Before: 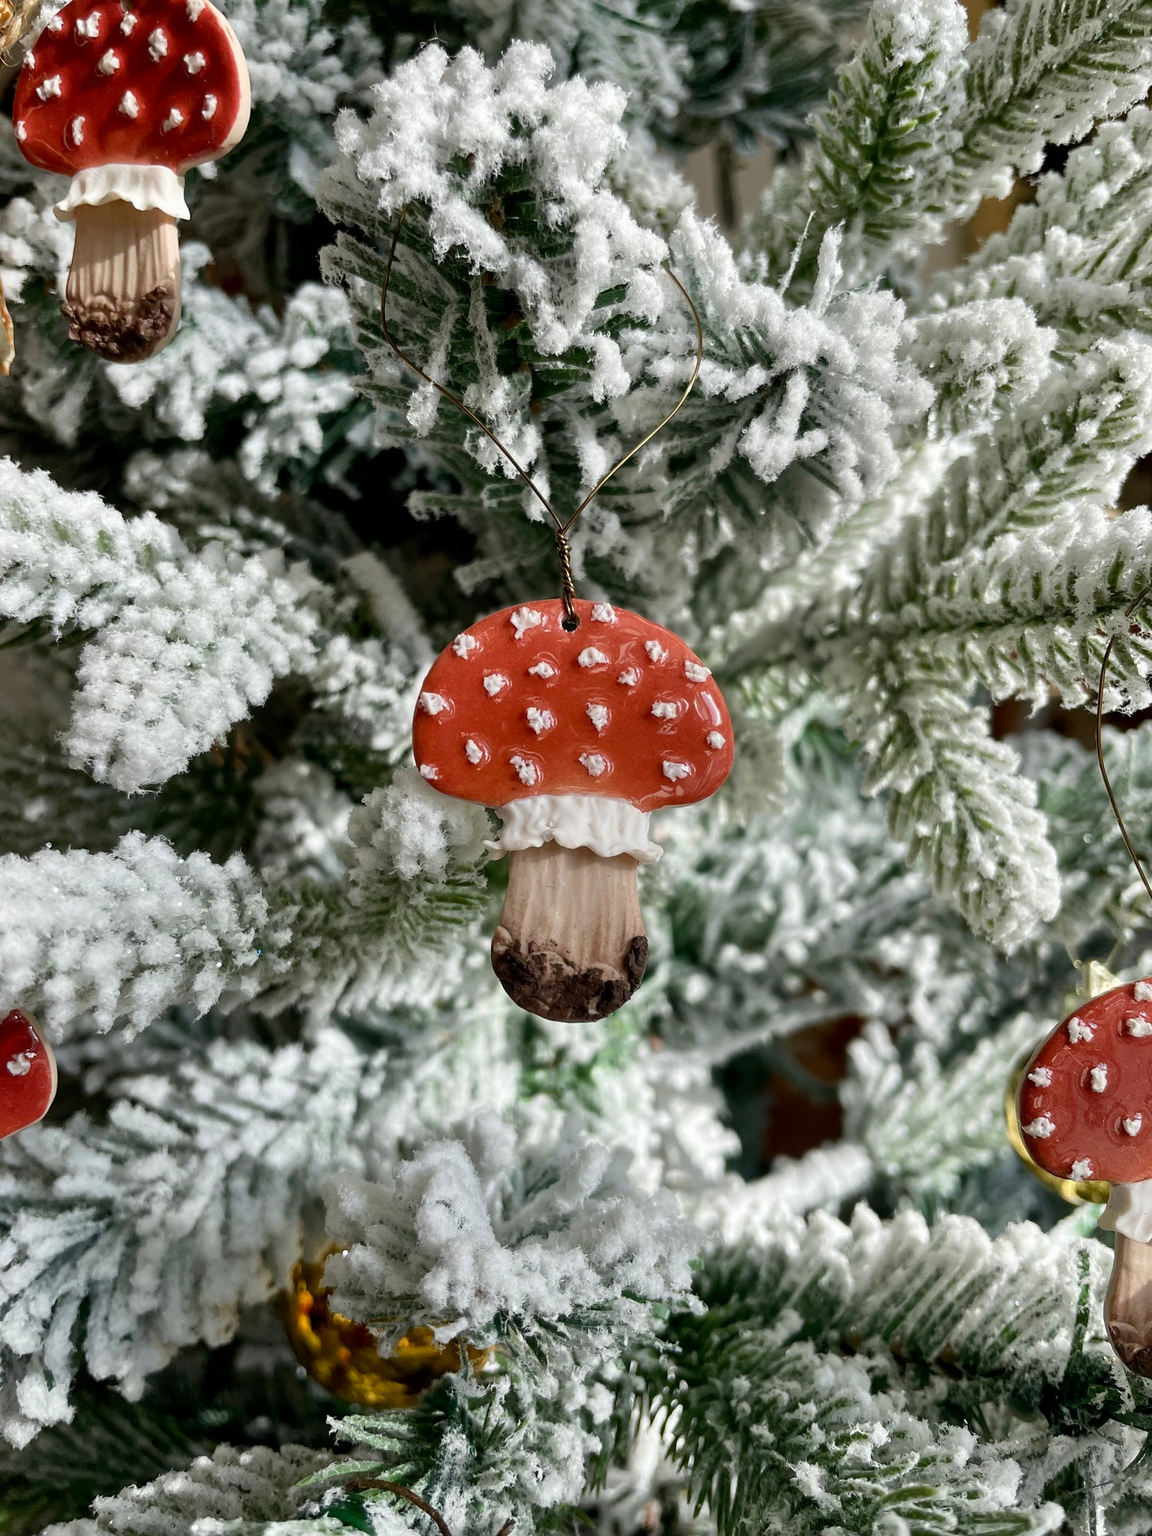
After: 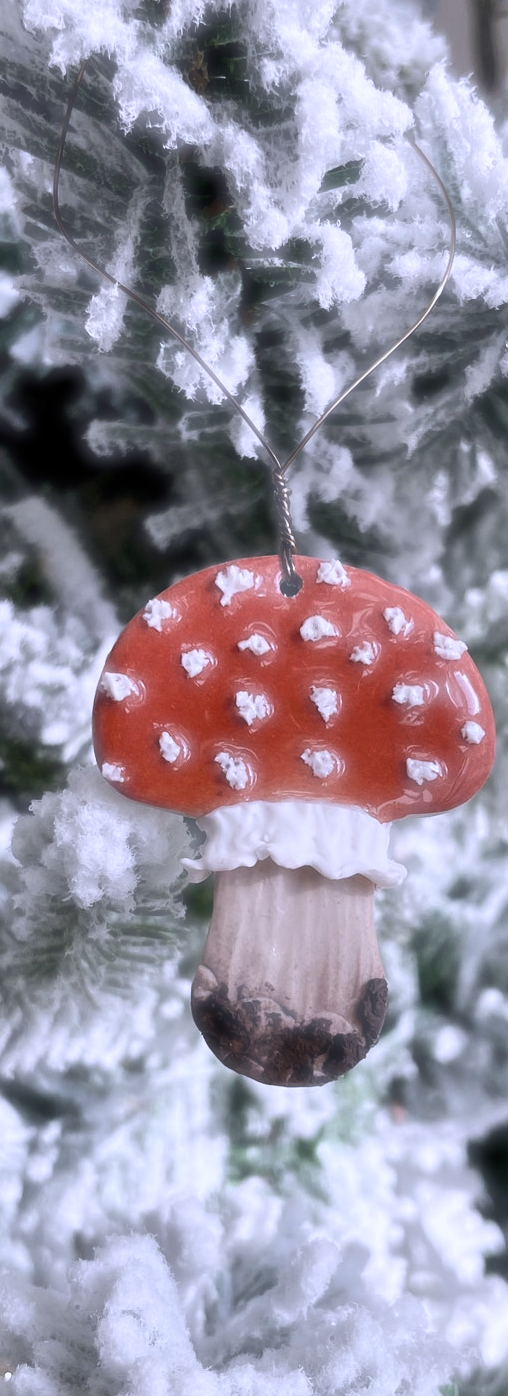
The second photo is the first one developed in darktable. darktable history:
color calibration: output R [1.063, -0.012, -0.003, 0], output B [-0.079, 0.047, 1, 0], illuminant custom, x 0.389, y 0.387, temperature 3838.64 K
haze removal: strength -0.9, distance 0.225, compatibility mode true, adaptive false
crop and rotate: left 29.476%, top 10.214%, right 35.32%, bottom 17.333%
